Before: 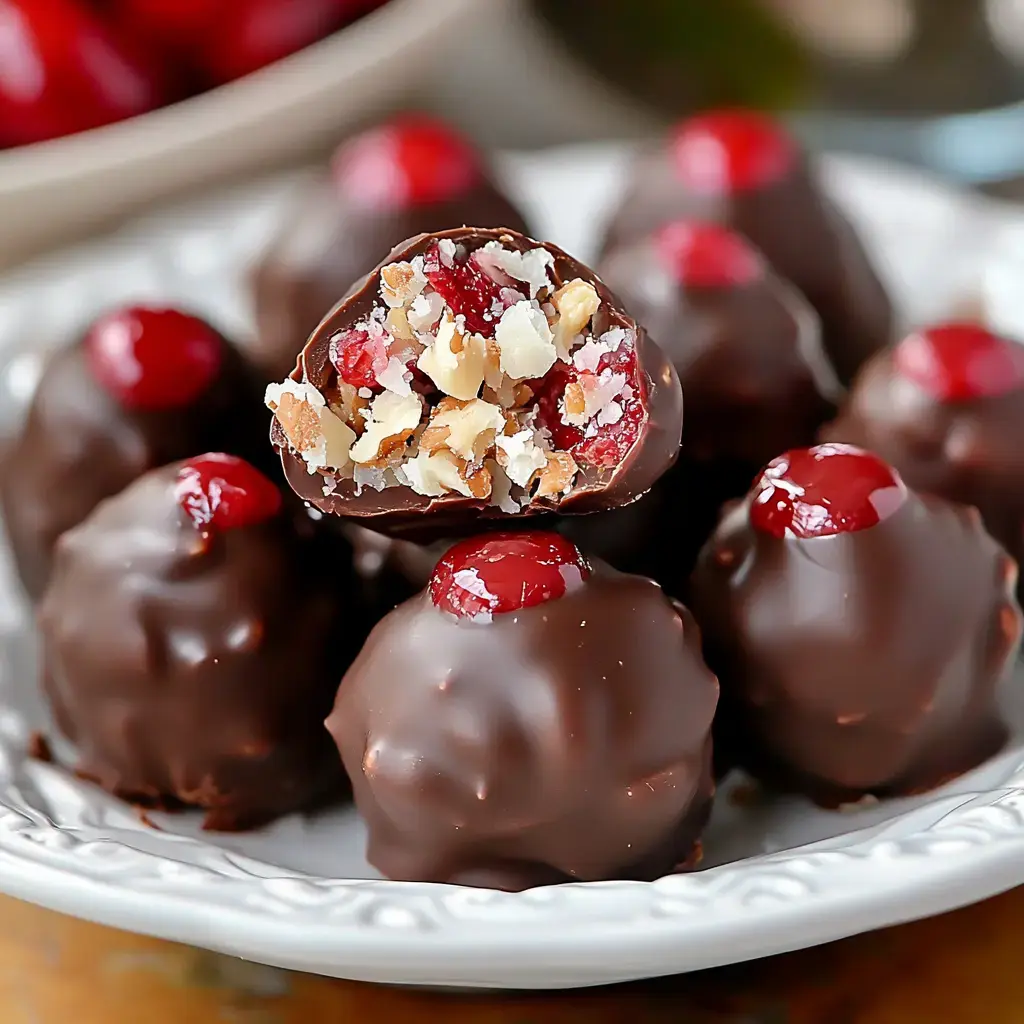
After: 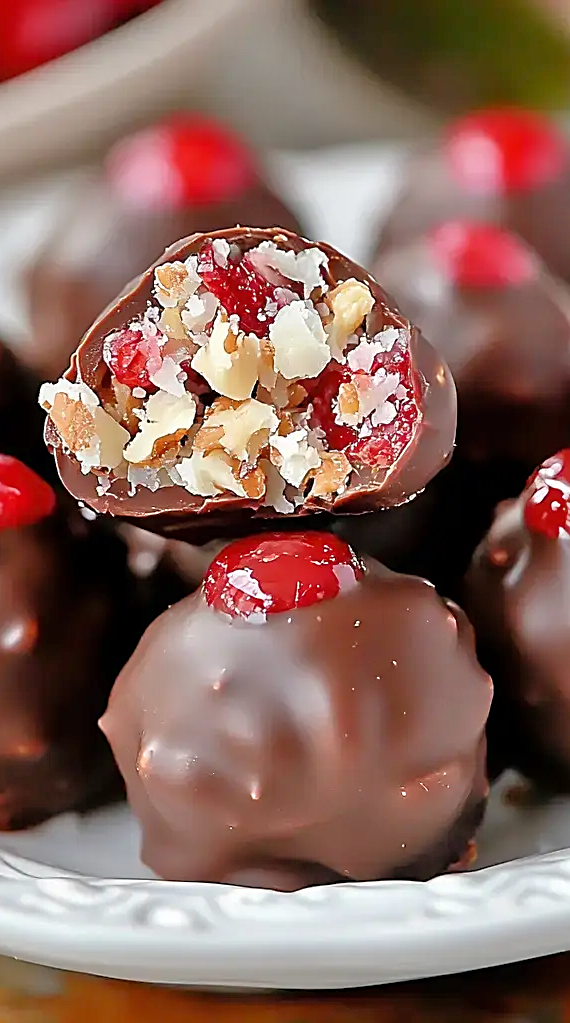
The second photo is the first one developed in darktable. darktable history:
sharpen: on, module defaults
shadows and highlights: shadows 25.39, highlights -26.22
crop: left 22.105%, right 22.138%, bottom 0.003%
tone equalizer: -7 EV 0.164 EV, -6 EV 0.569 EV, -5 EV 1.13 EV, -4 EV 1.33 EV, -3 EV 1.12 EV, -2 EV 0.6 EV, -1 EV 0.164 EV
